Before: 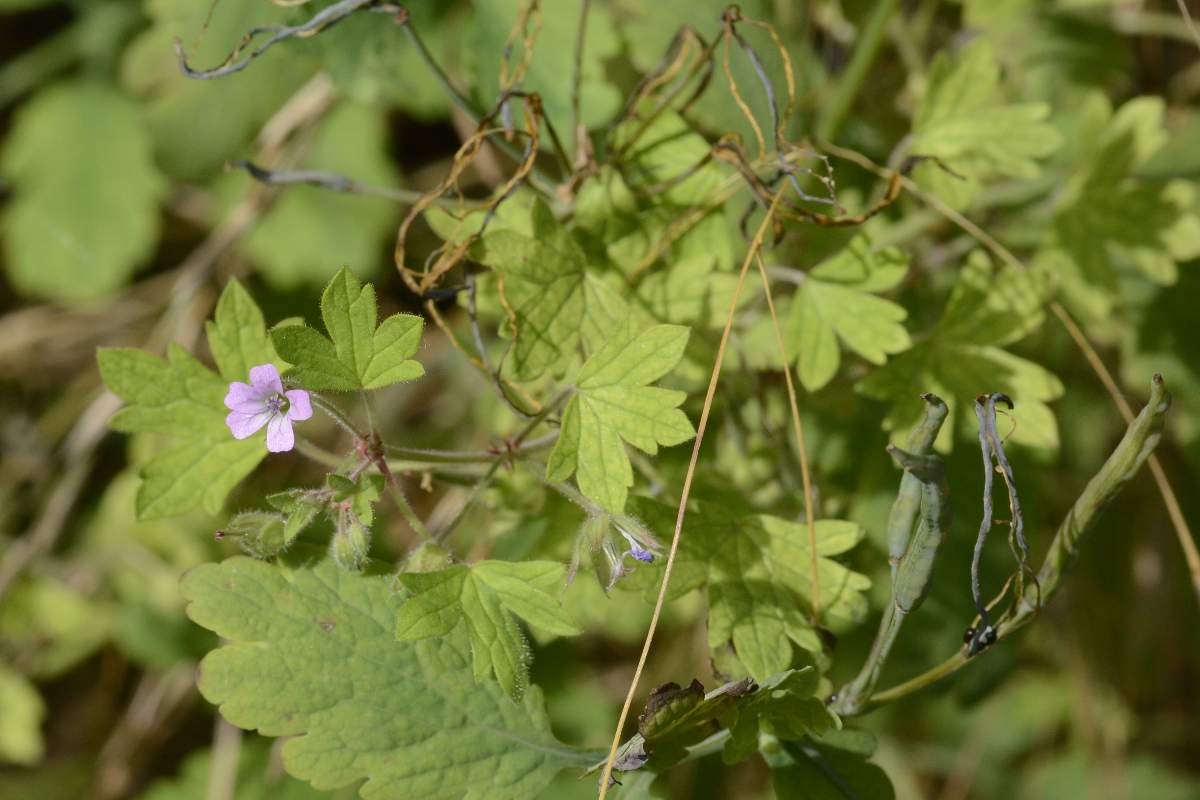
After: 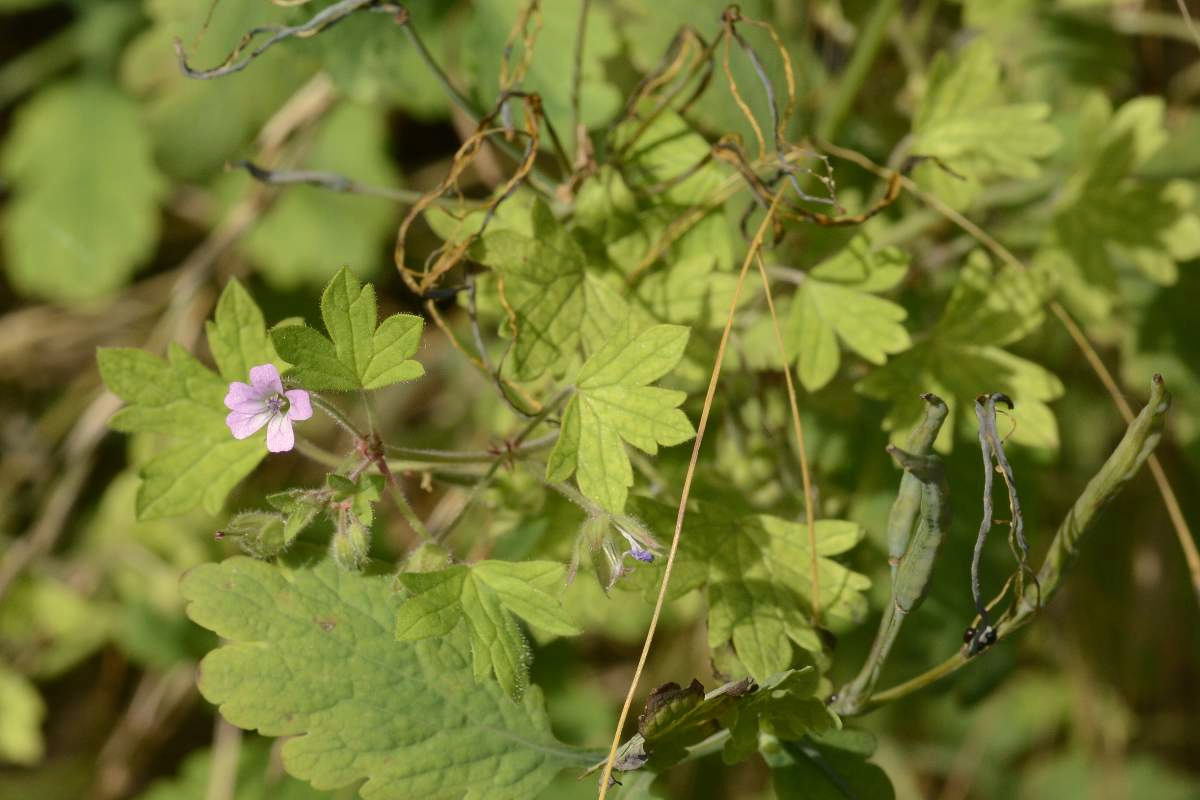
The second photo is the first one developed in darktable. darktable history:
white balance: red 1.029, blue 0.92
shadows and highlights: shadows 0, highlights 40
tone equalizer: on, module defaults
